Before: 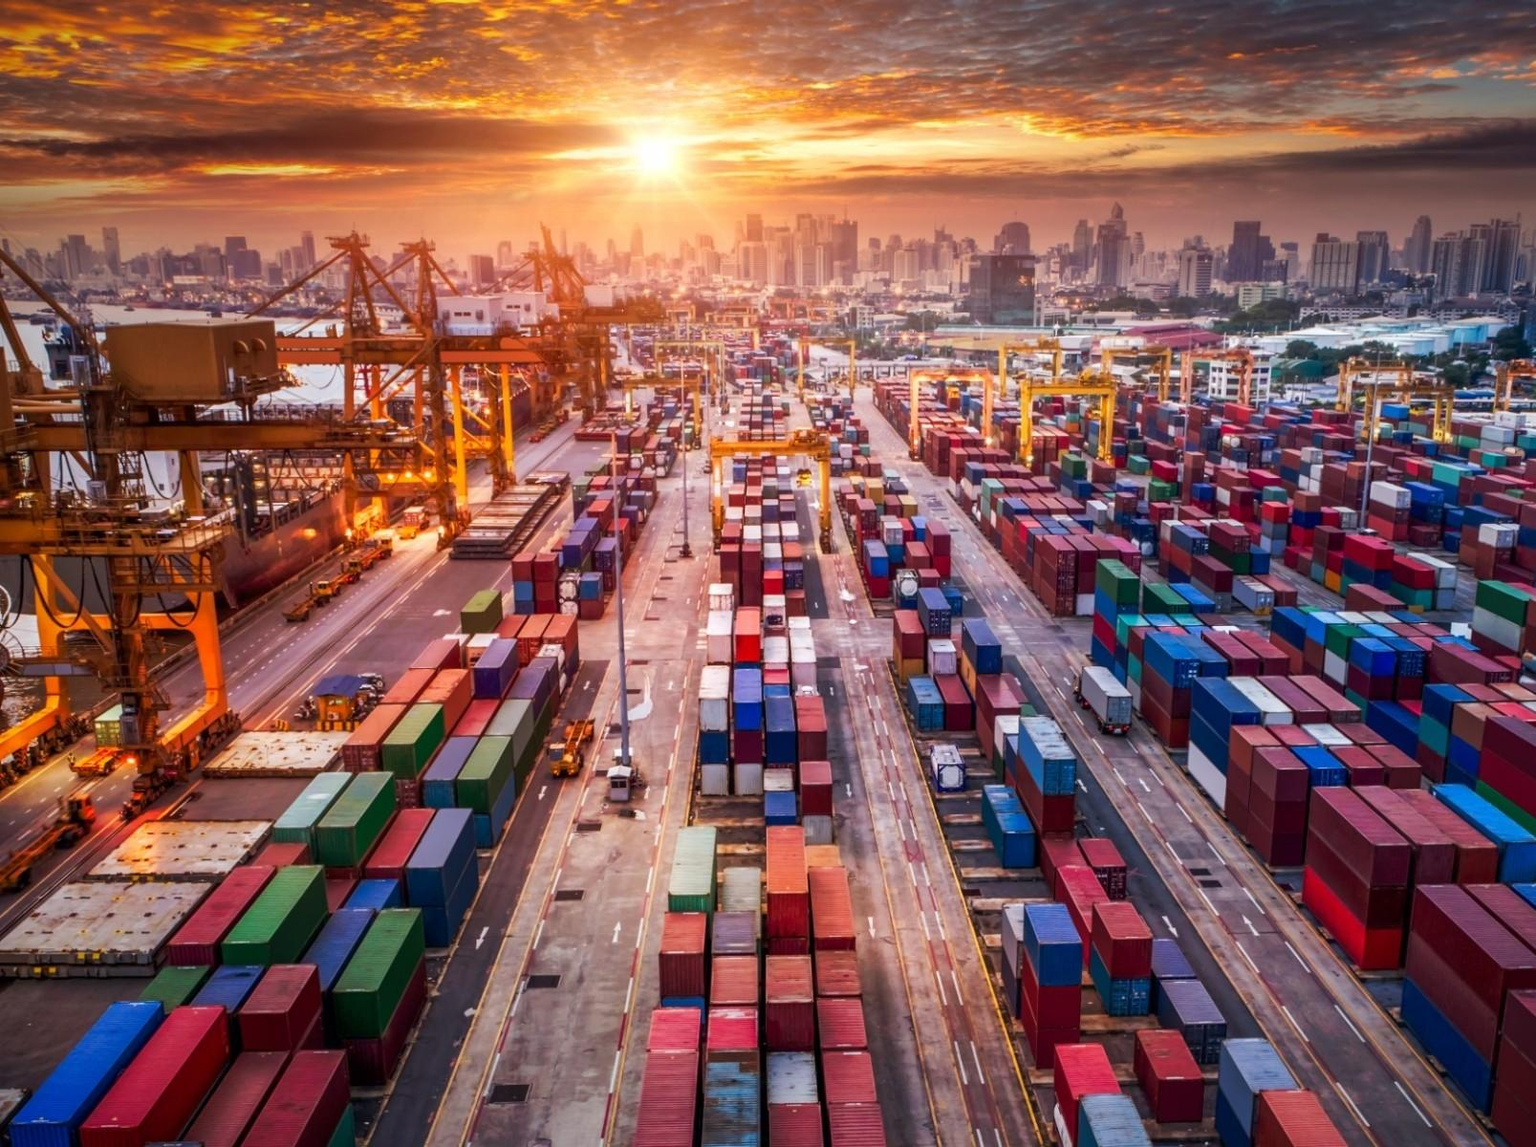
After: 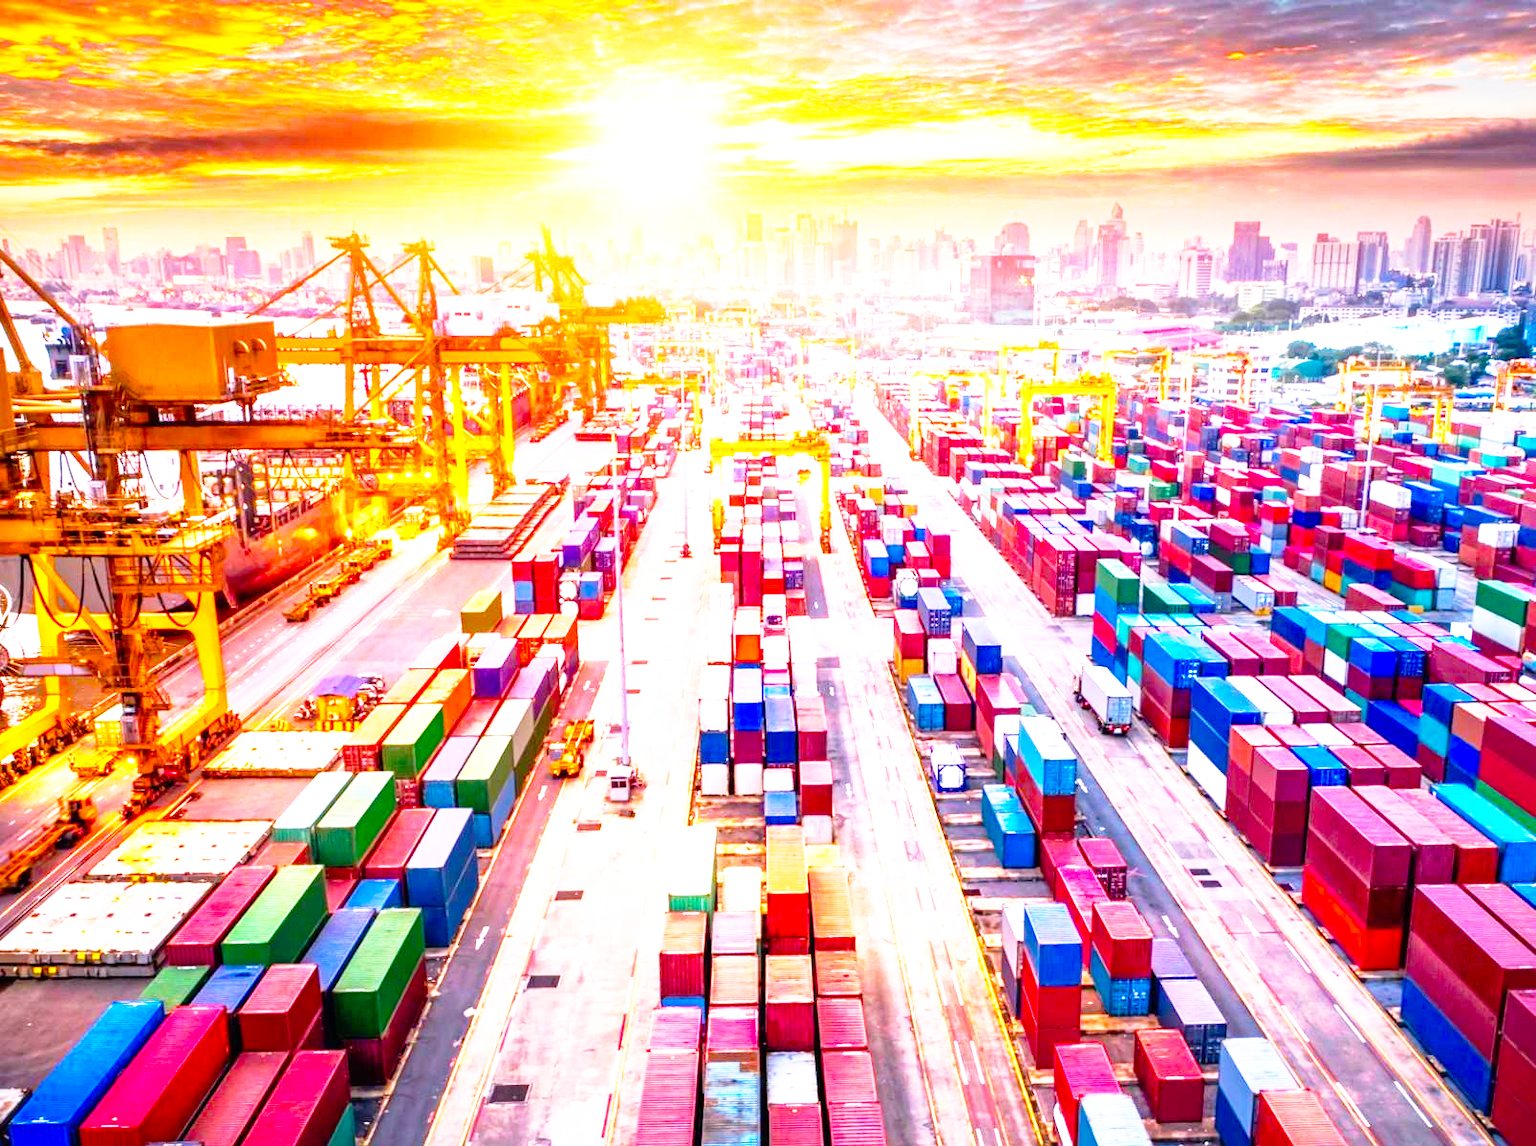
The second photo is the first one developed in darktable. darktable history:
color balance rgb: power › hue 75.18°, highlights gain › chroma 1.53%, highlights gain › hue 306.51°, linear chroma grading › global chroma 14.699%, perceptual saturation grading › global saturation 19.3%, perceptual brilliance grading › global brilliance 18.029%, global vibrance 9.507%
base curve: curves: ch0 [(0, 0) (0.012, 0.01) (0.073, 0.168) (0.31, 0.711) (0.645, 0.957) (1, 1)], preserve colors none
exposure: black level correction 0, exposure 1.123 EV, compensate highlight preservation false
